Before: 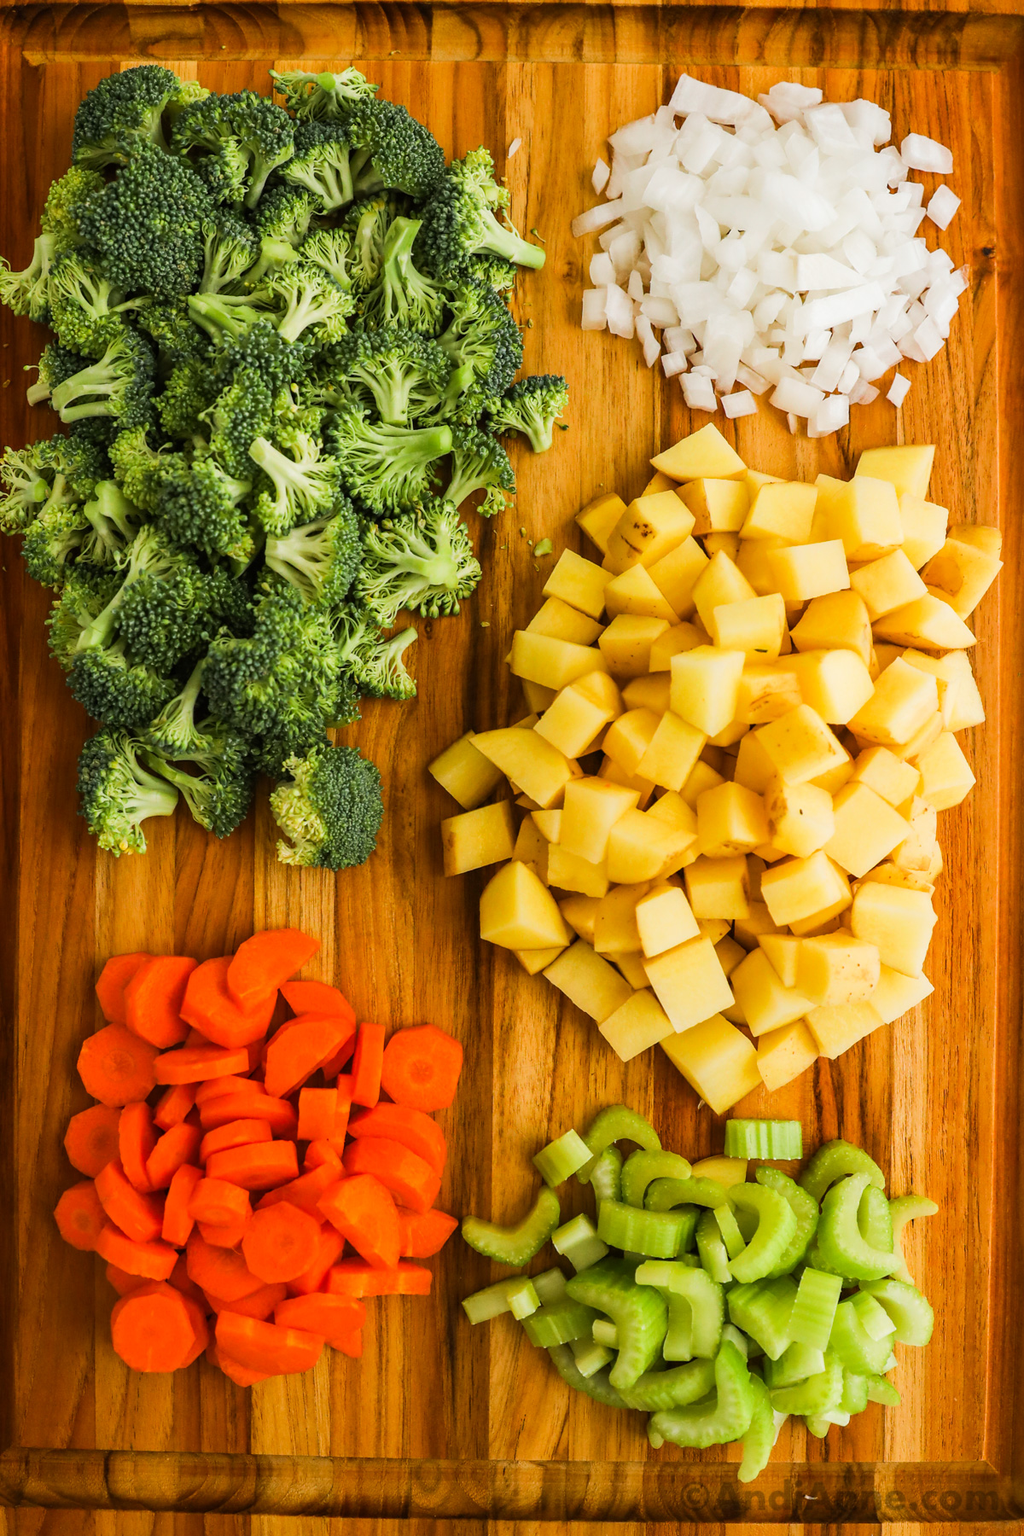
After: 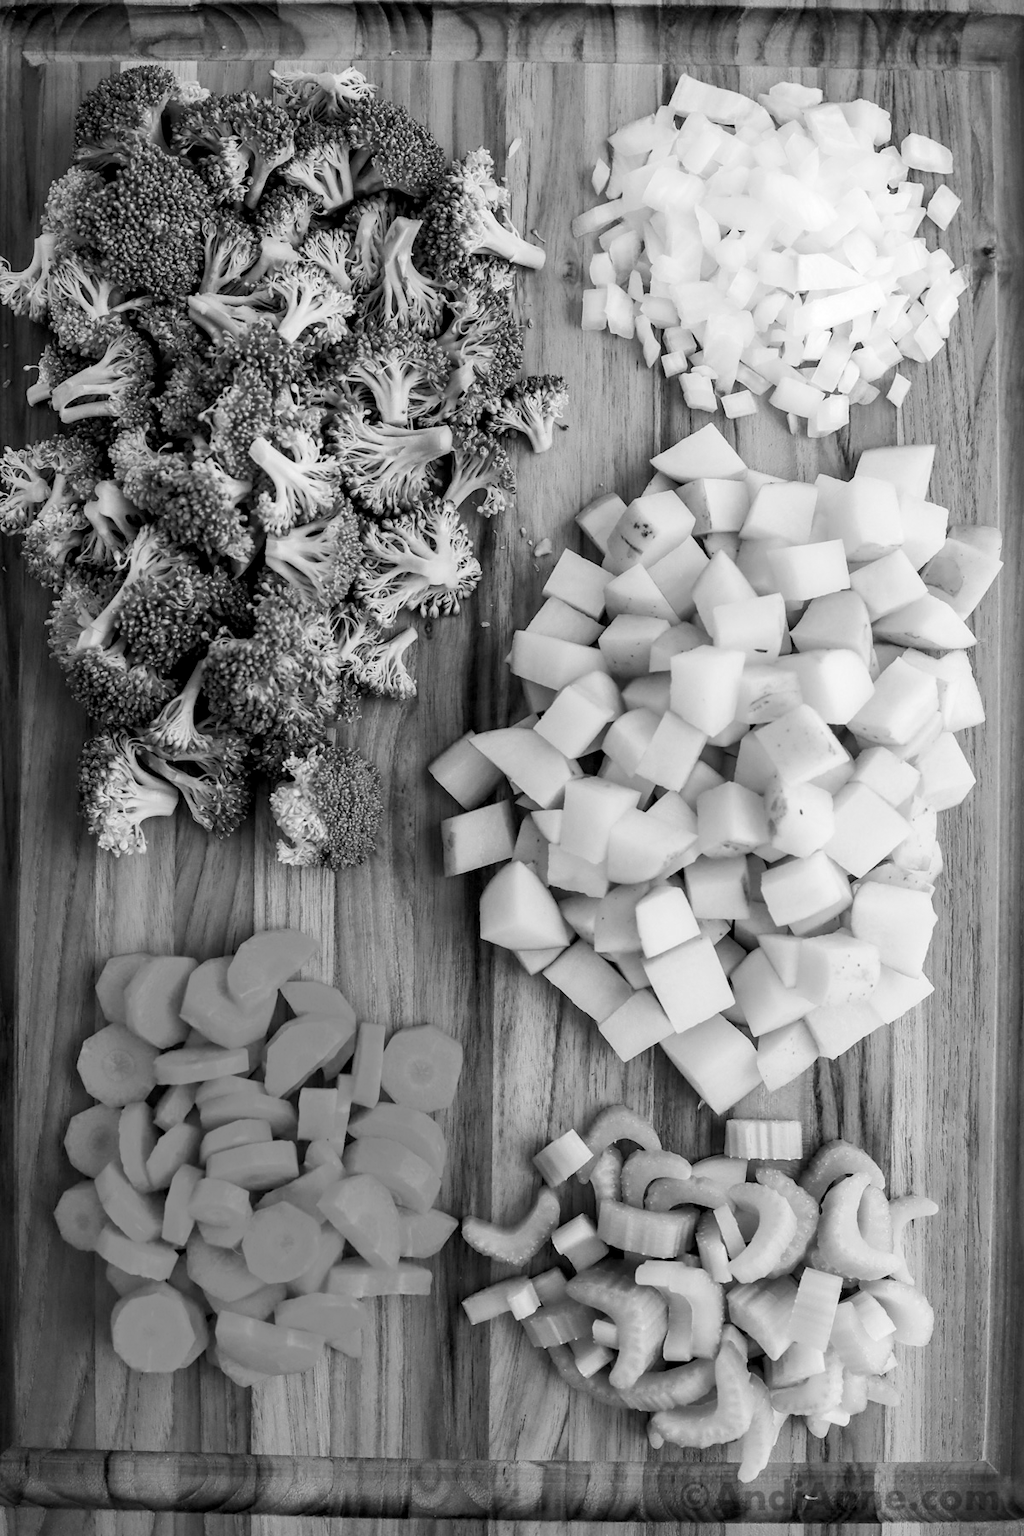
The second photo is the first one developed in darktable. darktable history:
exposure: black level correction 0.007, exposure 0.093 EV, compensate highlight preservation false
contrast brightness saturation: saturation -0.05
monochrome: on, module defaults
white balance: red 1.004, blue 1.096
